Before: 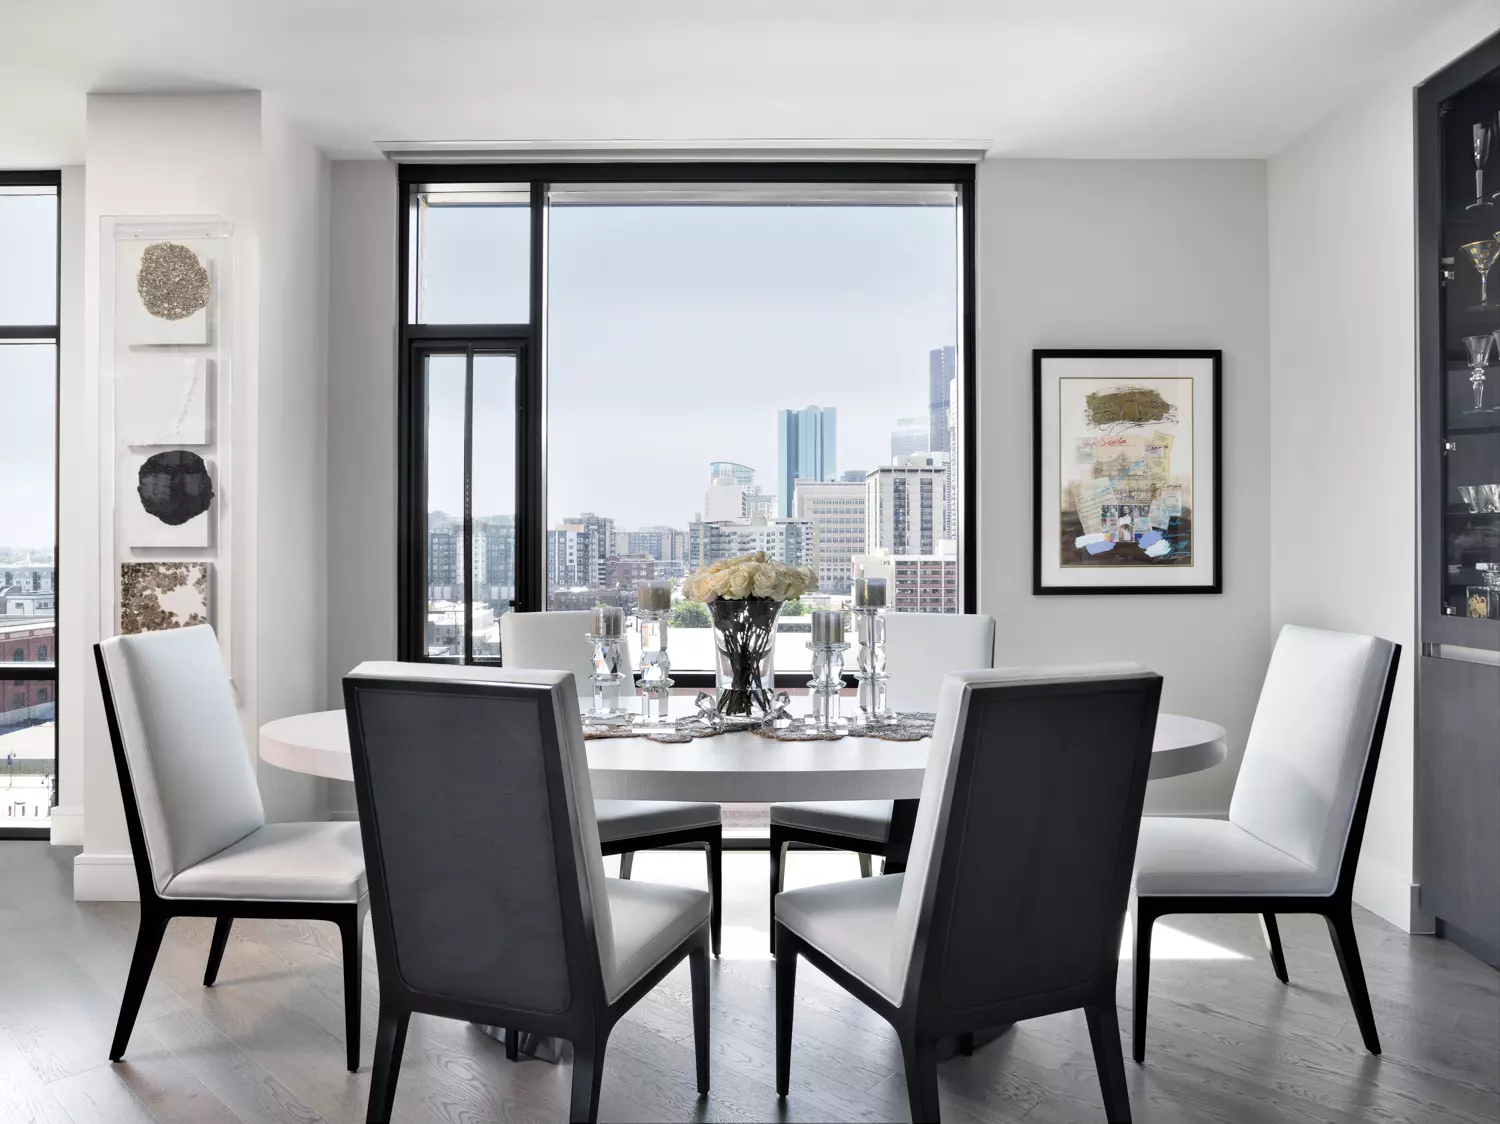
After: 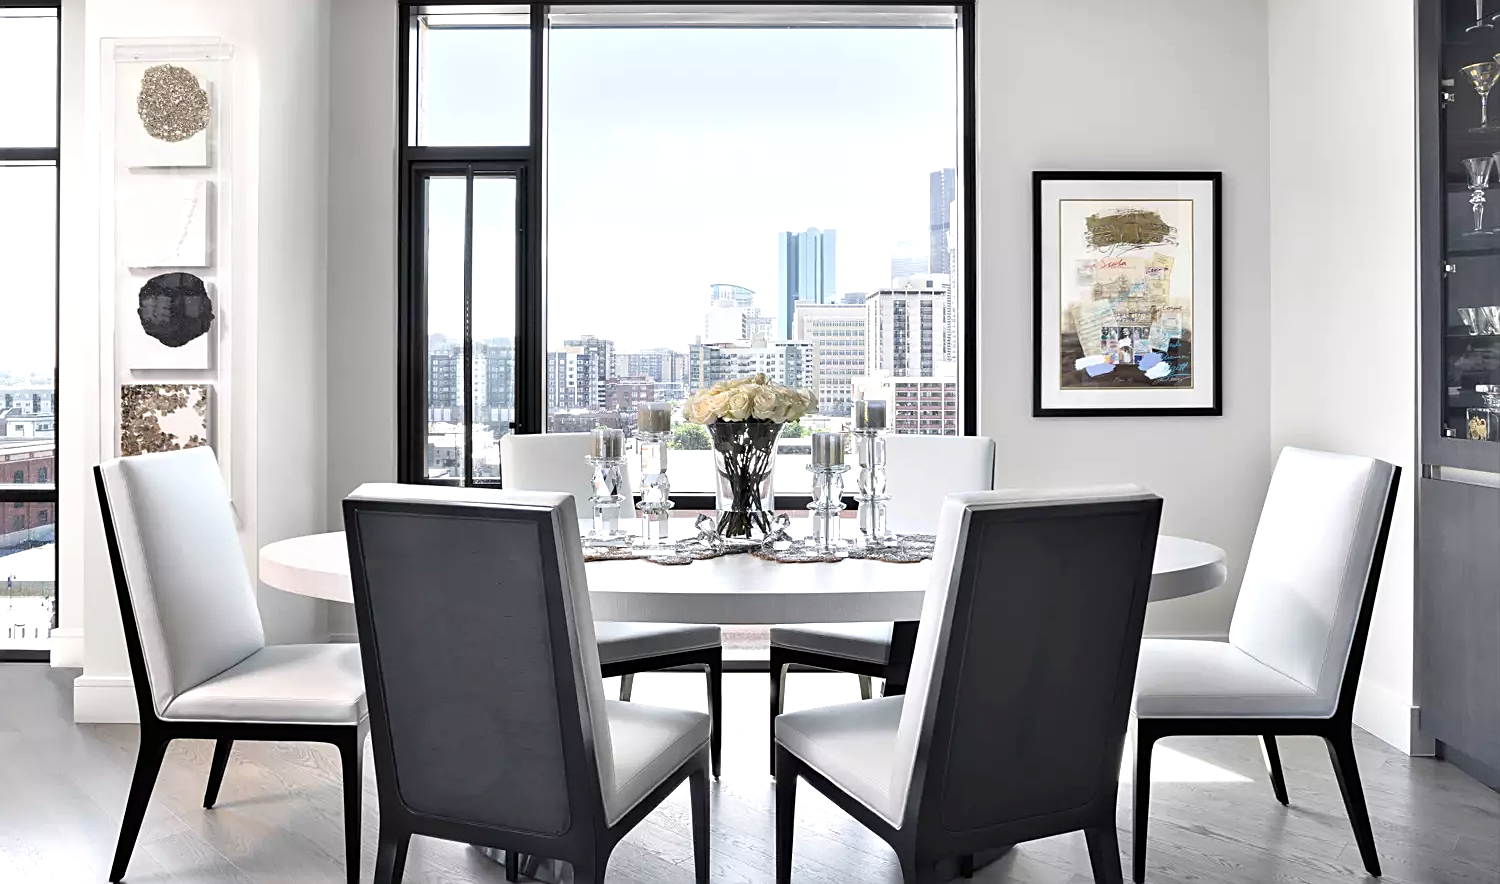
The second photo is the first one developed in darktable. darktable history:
sharpen: on, module defaults
crop and rotate: top 15.855%, bottom 5.446%
exposure: black level correction 0, exposure 0.4 EV, compensate highlight preservation false
